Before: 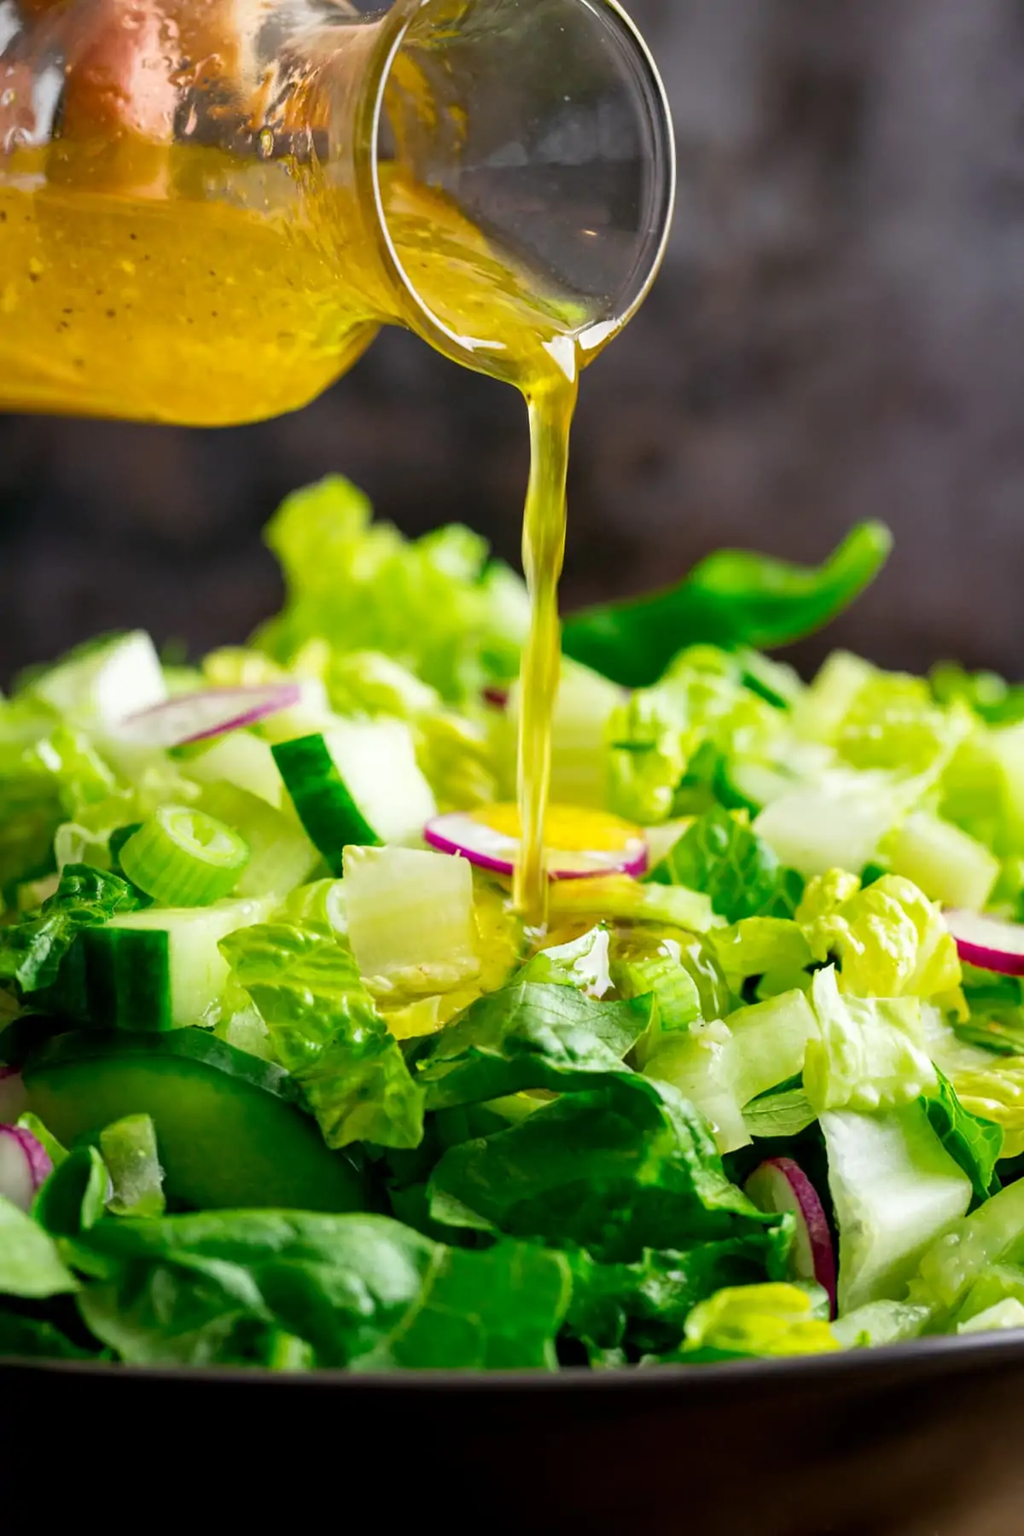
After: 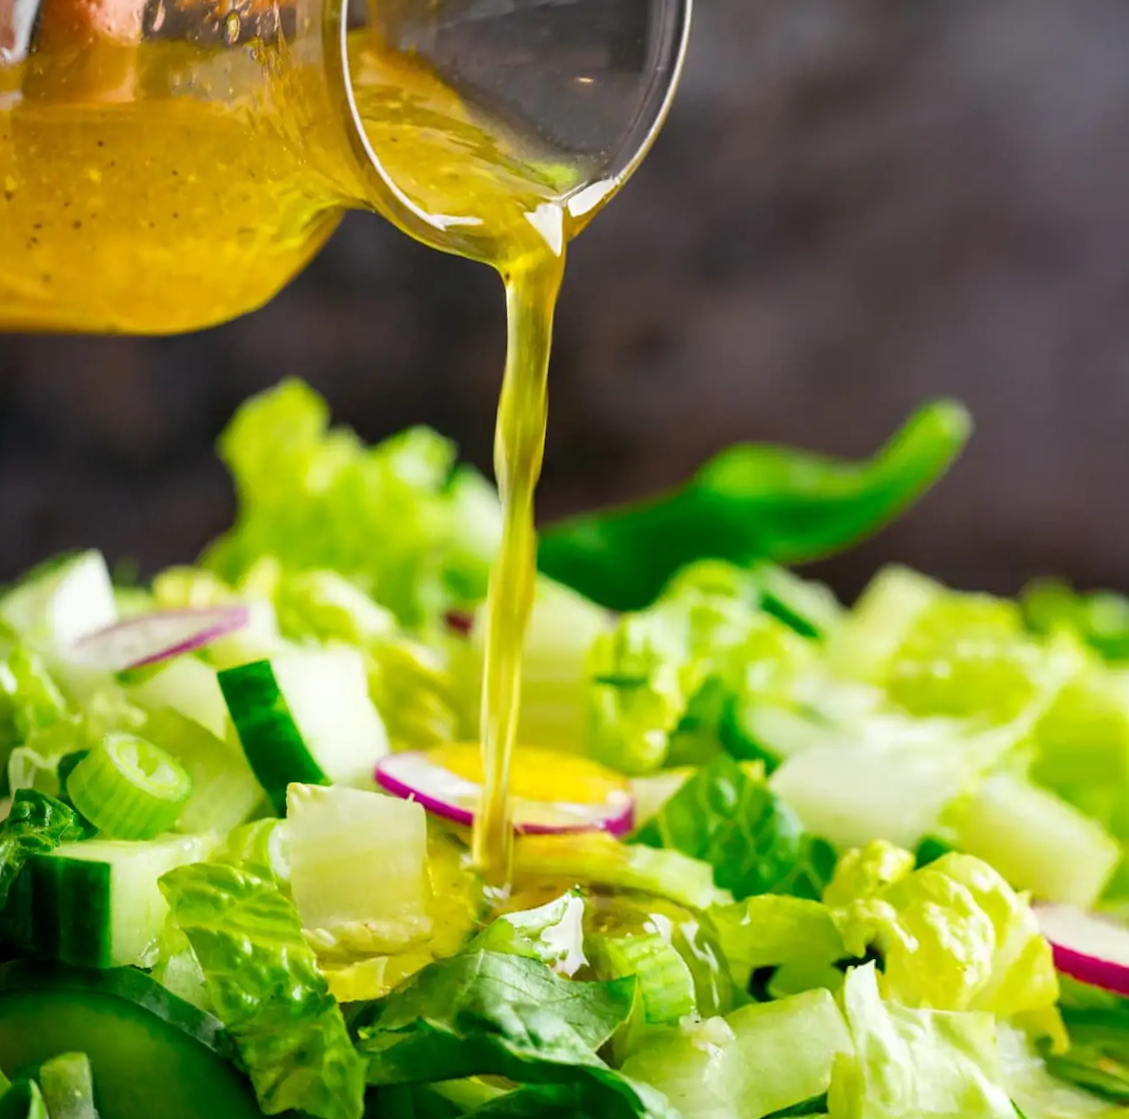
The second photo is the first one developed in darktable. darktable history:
rotate and perspective: rotation 1.69°, lens shift (vertical) -0.023, lens shift (horizontal) -0.291, crop left 0.025, crop right 0.988, crop top 0.092, crop bottom 0.842
crop: left 2.737%, top 7.287%, right 3.421%, bottom 20.179%
